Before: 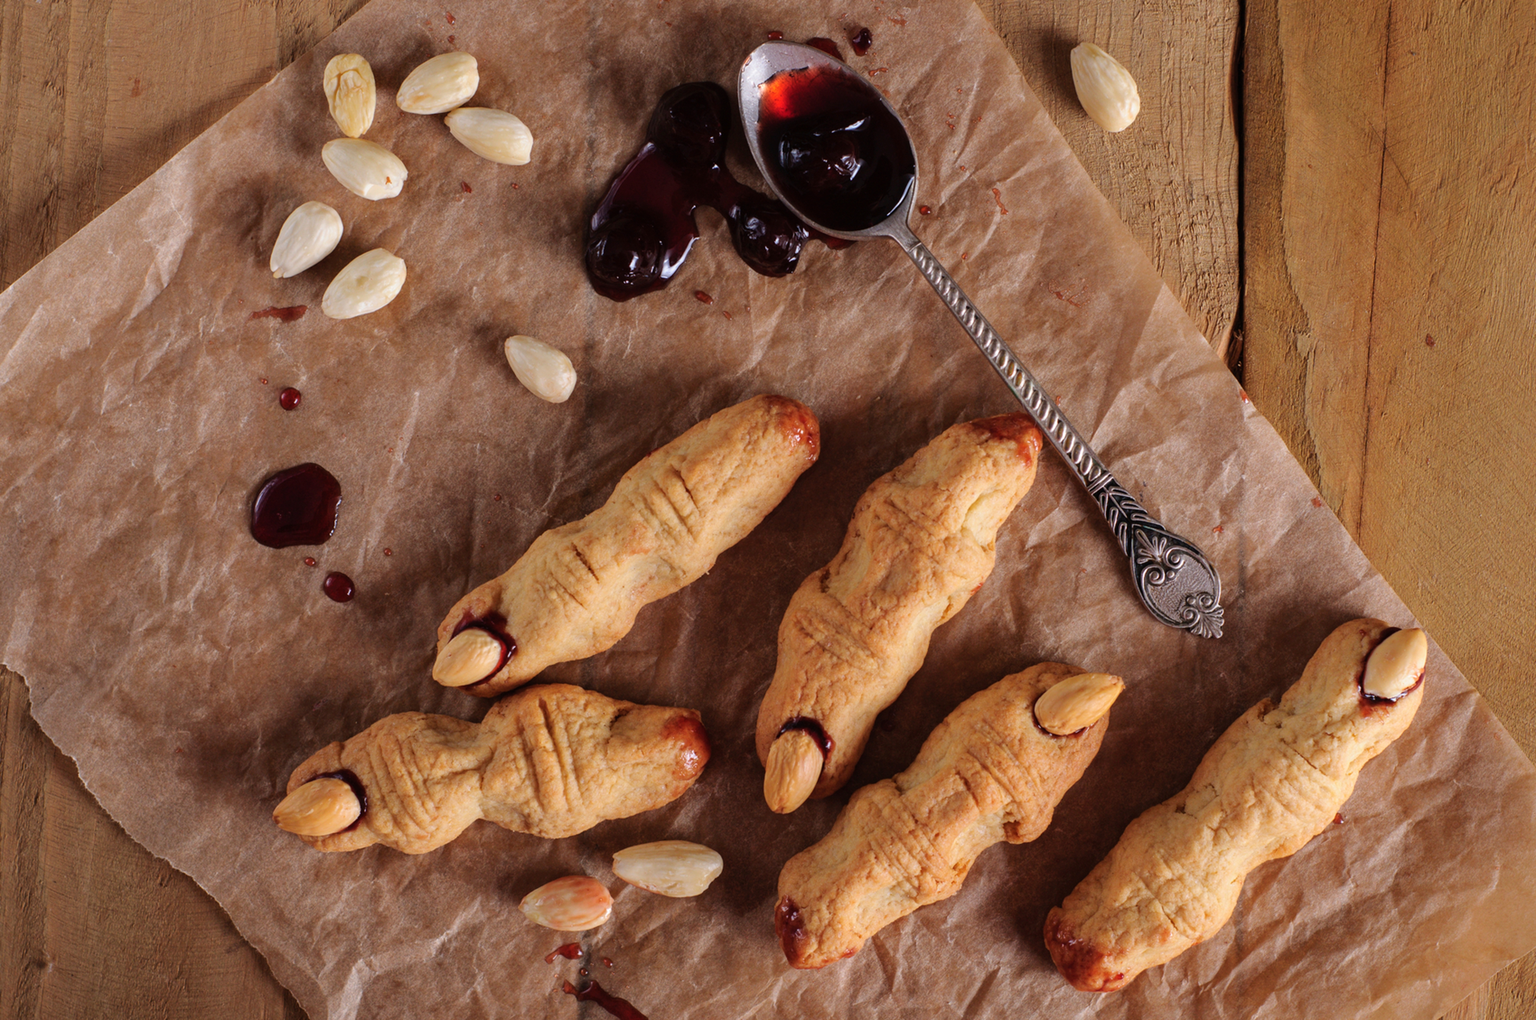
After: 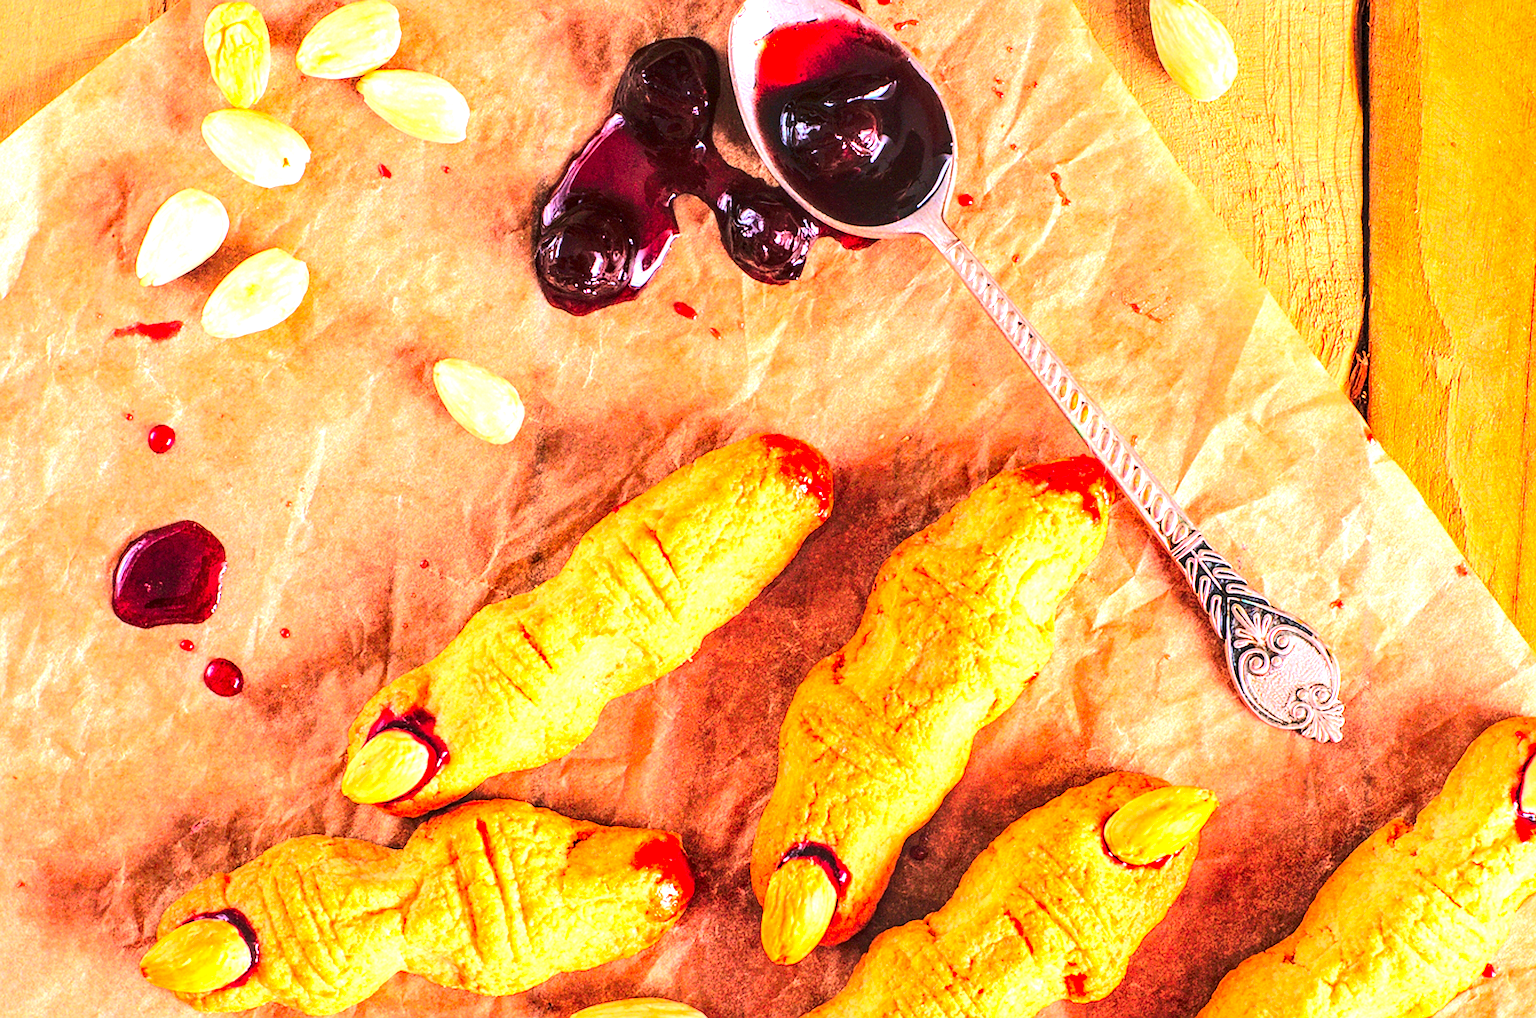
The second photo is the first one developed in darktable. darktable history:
contrast brightness saturation: contrast 0.202, brightness 0.205, saturation 0.789
crop and rotate: left 10.622%, top 5.146%, right 10.414%, bottom 16.007%
local contrast: detail 153%
sharpen: amount 0.746
tone equalizer: -7 EV 0.149 EV, -6 EV 0.588 EV, -5 EV 1.17 EV, -4 EV 1.35 EV, -3 EV 1.16 EV, -2 EV 0.6 EV, -1 EV 0.167 EV, edges refinement/feathering 500, mask exposure compensation -1.57 EV, preserve details no
exposure: black level correction 0, exposure 1.911 EV, compensate exposure bias true, compensate highlight preservation false
